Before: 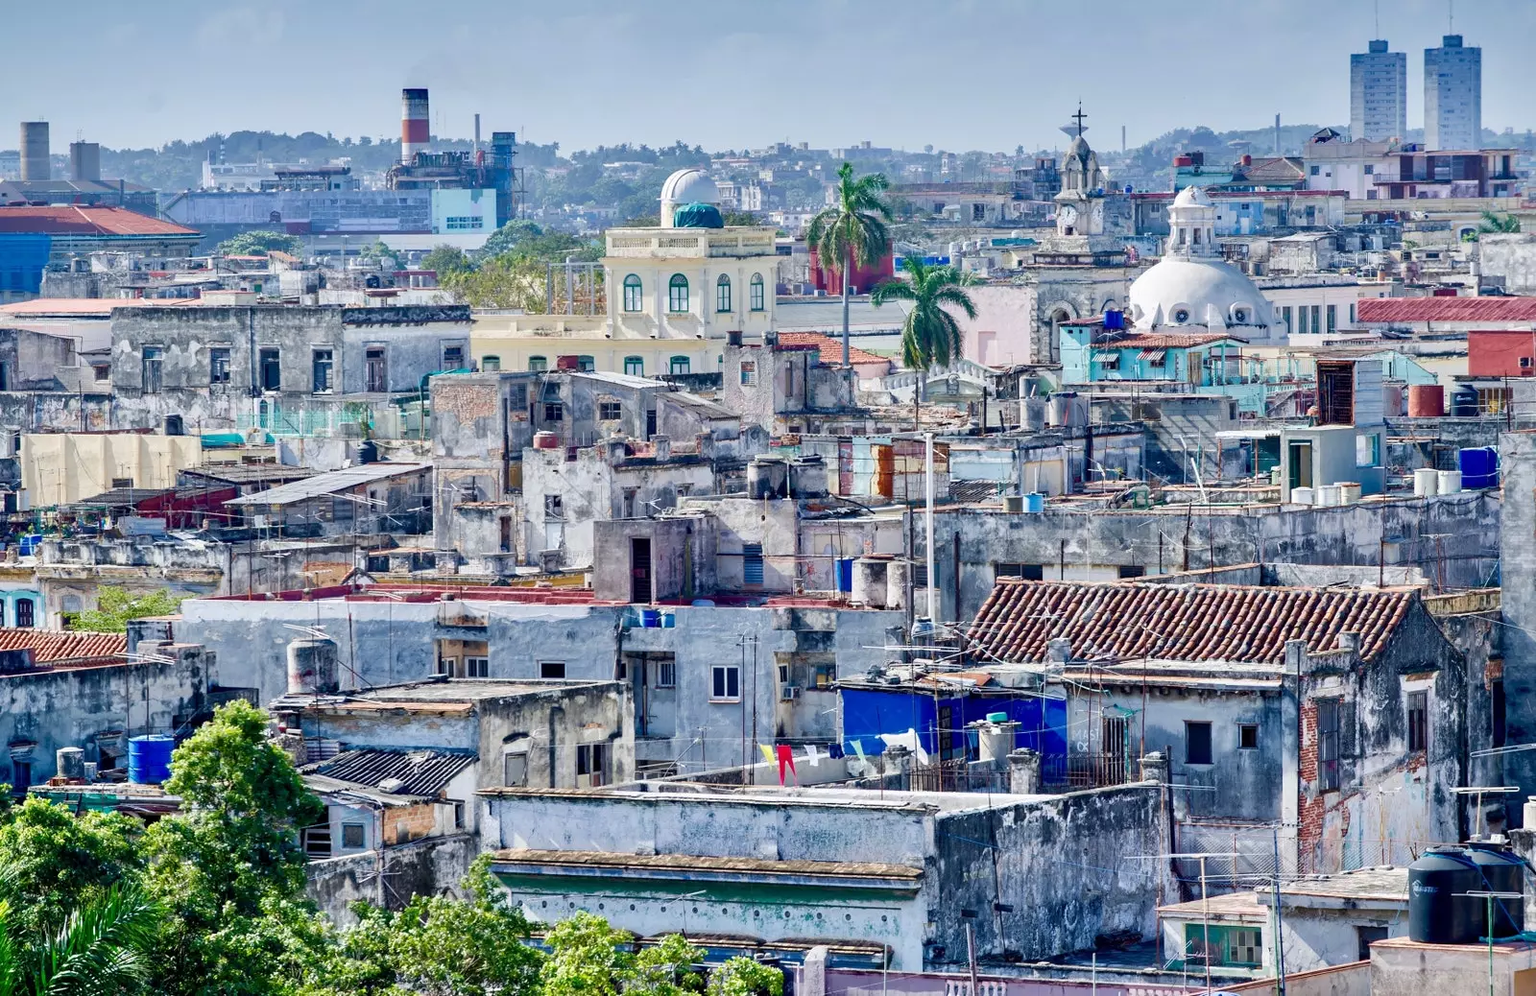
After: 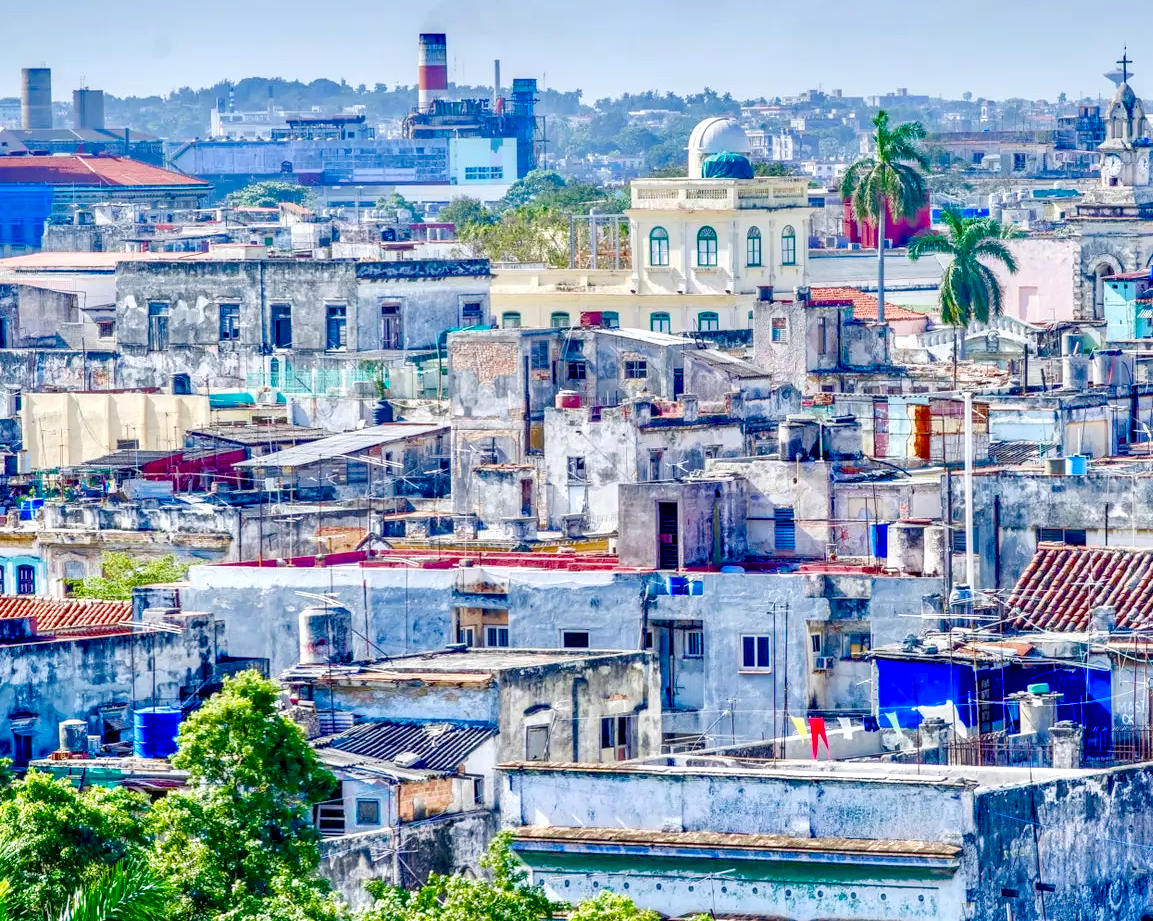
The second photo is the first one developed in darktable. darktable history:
crop: top 5.743%, right 27.903%, bottom 5.49%
color balance rgb: linear chroma grading › global chroma 15.355%, perceptual saturation grading › global saturation 20%, perceptual saturation grading › highlights -24.895%, perceptual saturation grading › shadows 50.239%, contrast -29.483%
local contrast: detail 160%
exposure: black level correction 0, exposure 0.948 EV, compensate highlight preservation false
